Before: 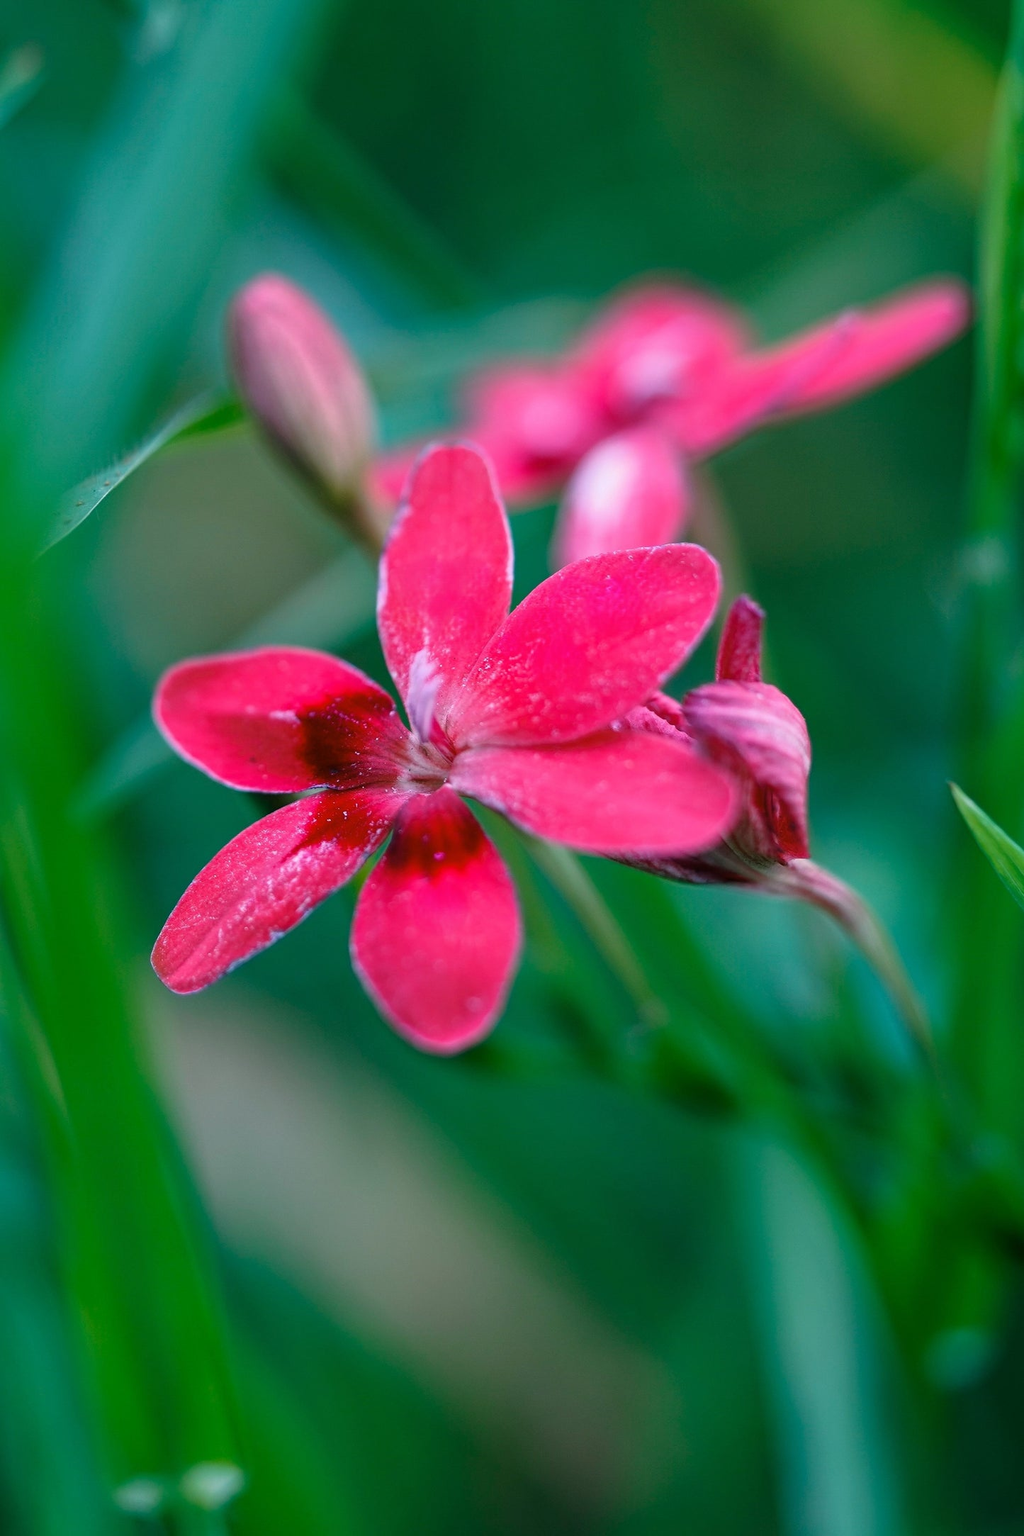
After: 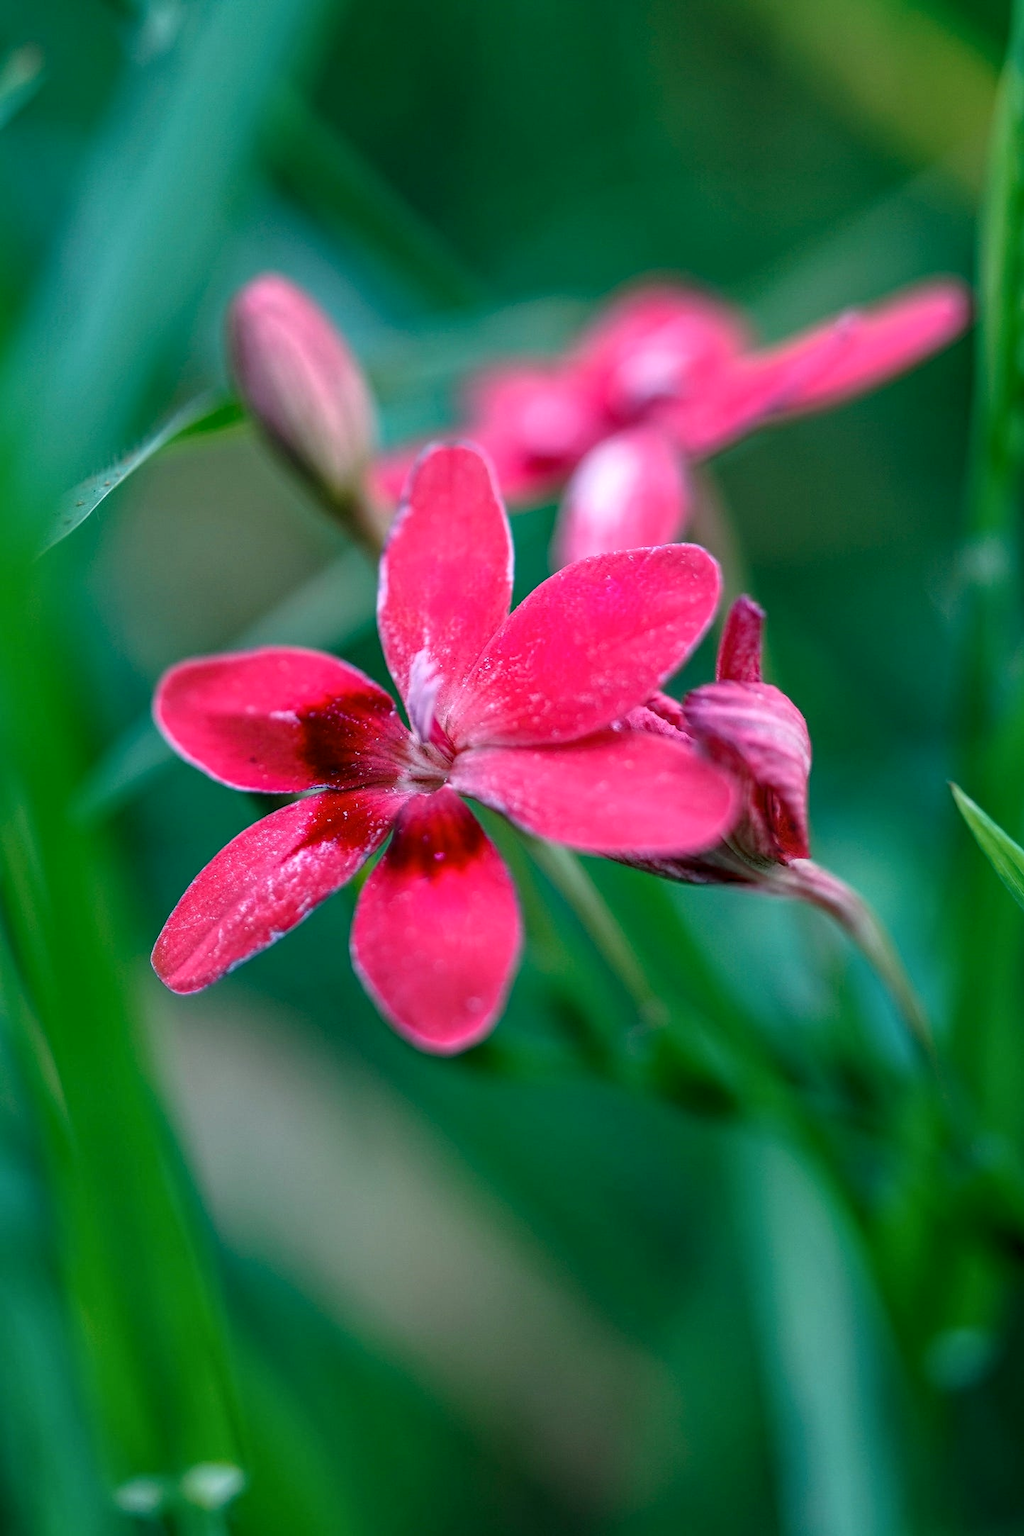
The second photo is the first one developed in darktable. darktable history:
local contrast: highlights 1%, shadows 3%, detail 134%
